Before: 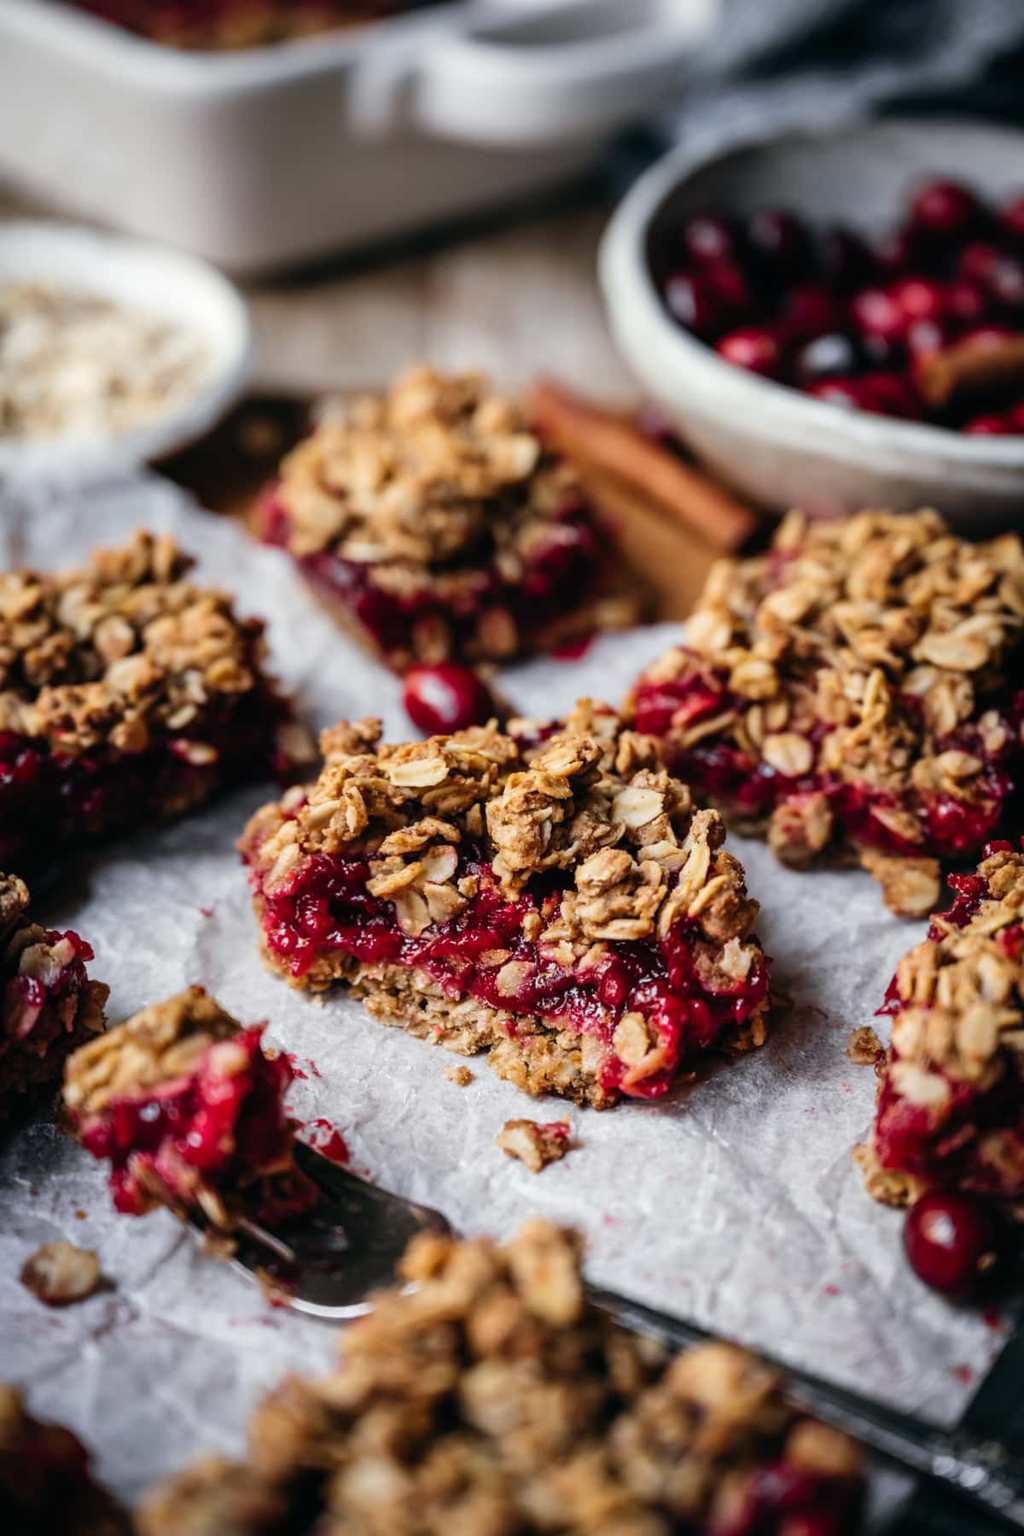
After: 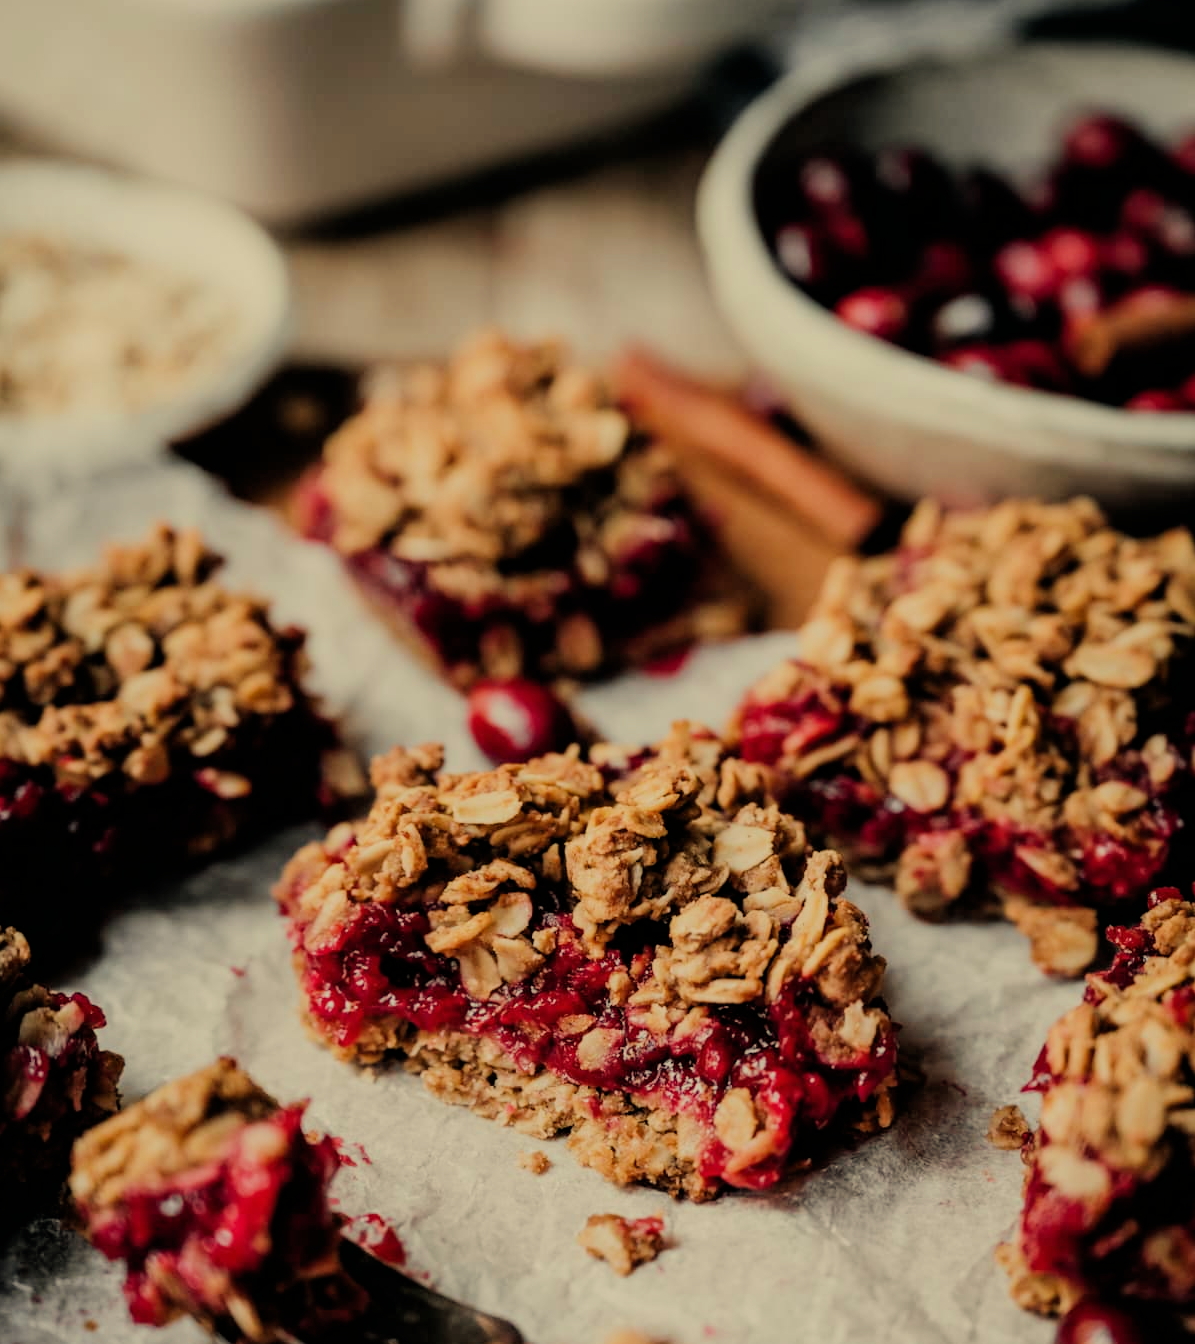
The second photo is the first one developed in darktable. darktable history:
white balance: red 1.08, blue 0.791
crop: left 0.387%, top 5.469%, bottom 19.809%
filmic rgb: black relative exposure -6.98 EV, white relative exposure 5.63 EV, hardness 2.86
exposure: exposure -0.048 EV, compensate highlight preservation false
